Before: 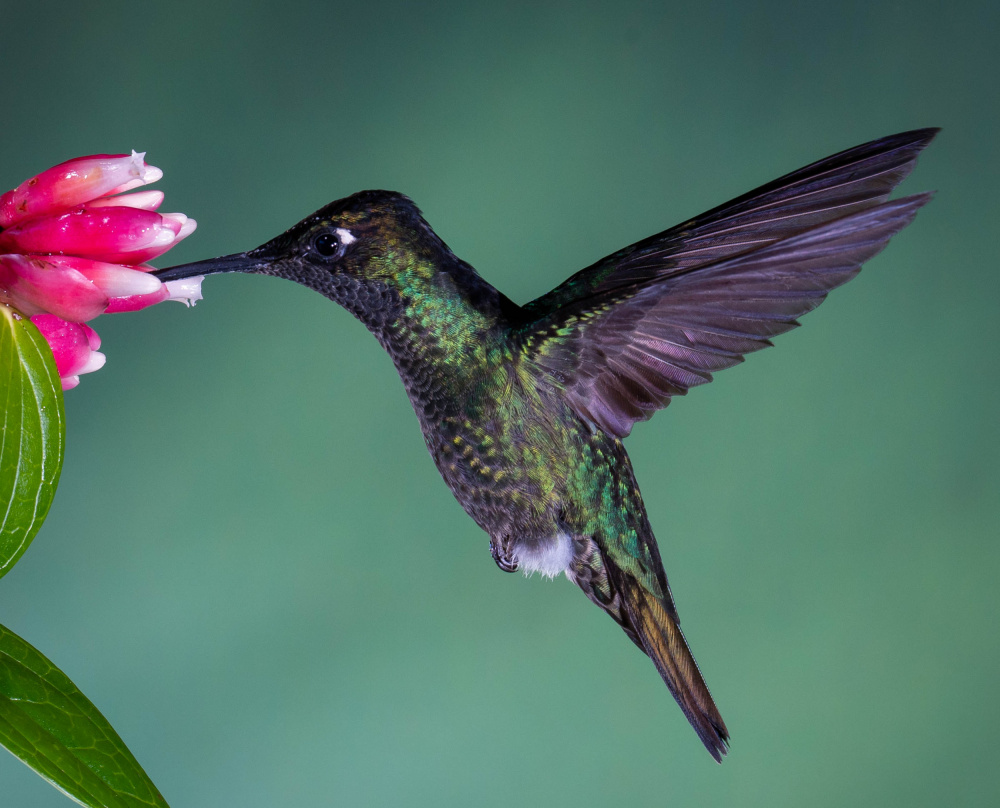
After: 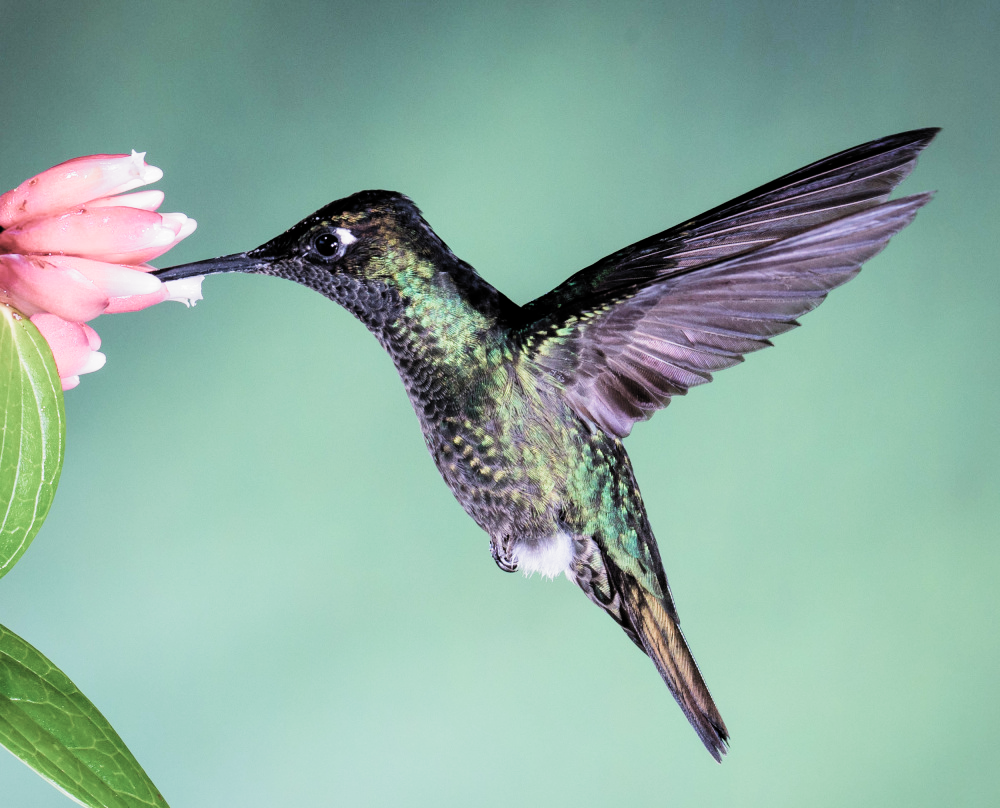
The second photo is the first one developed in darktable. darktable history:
exposure: black level correction 0, exposure 1.463 EV, compensate exposure bias true, compensate highlight preservation false
filmic rgb: black relative exposure -5.07 EV, white relative exposure 3.99 EV, hardness 2.89, contrast 1.297, highlights saturation mix -10.04%, color science v5 (2021), contrast in shadows safe, contrast in highlights safe
